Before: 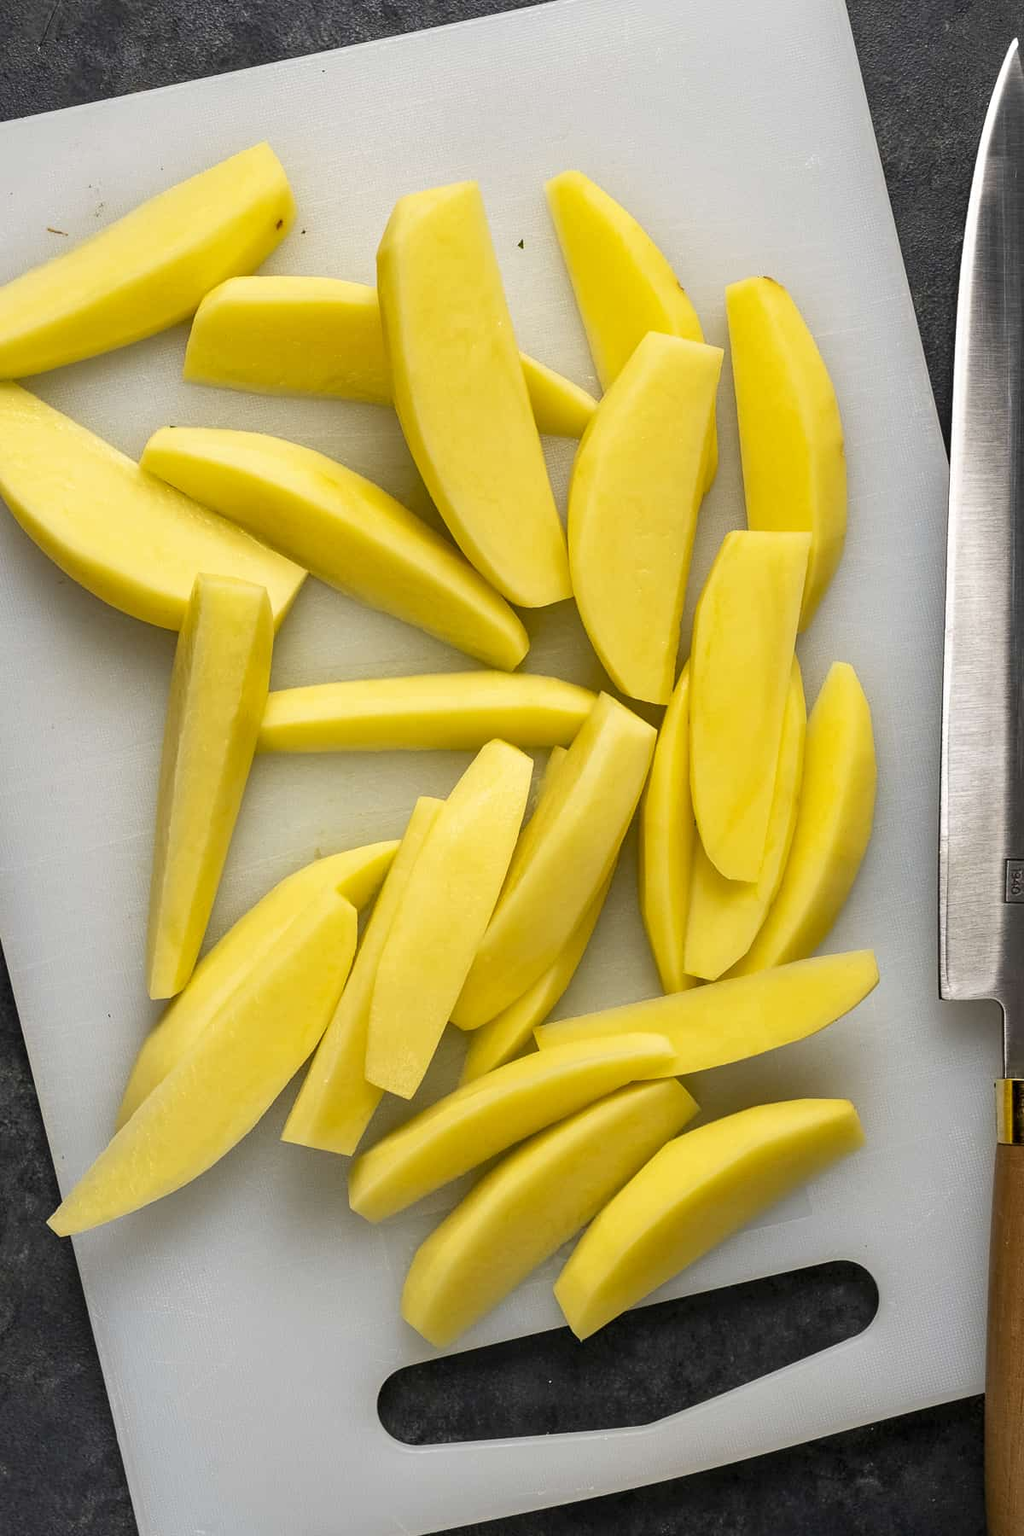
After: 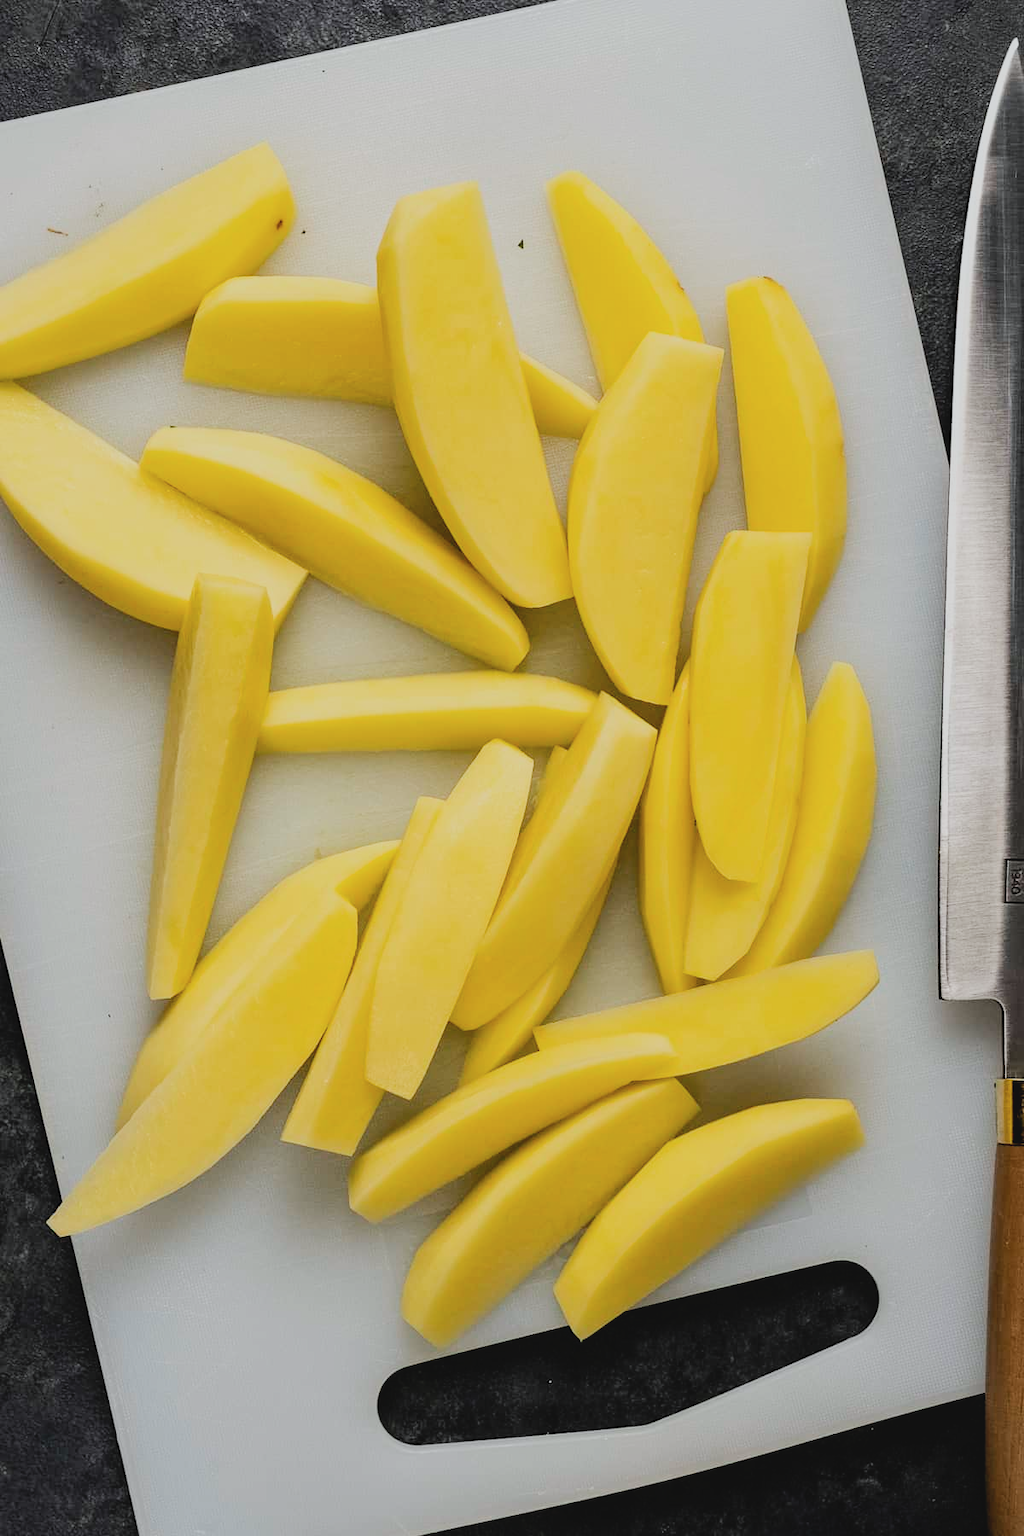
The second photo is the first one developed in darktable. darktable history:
tone equalizer: -8 EV -0.417 EV, -7 EV -0.389 EV, -6 EV -0.333 EV, -5 EV -0.222 EV, -3 EV 0.222 EV, -2 EV 0.333 EV, -1 EV 0.389 EV, +0 EV 0.417 EV, edges refinement/feathering 500, mask exposure compensation -1.57 EV, preserve details no
white balance: red 0.986, blue 1.01
filmic rgb: black relative exposure -7.65 EV, white relative exposure 4.56 EV, hardness 3.61
contrast brightness saturation: contrast -0.1, saturation -0.1
